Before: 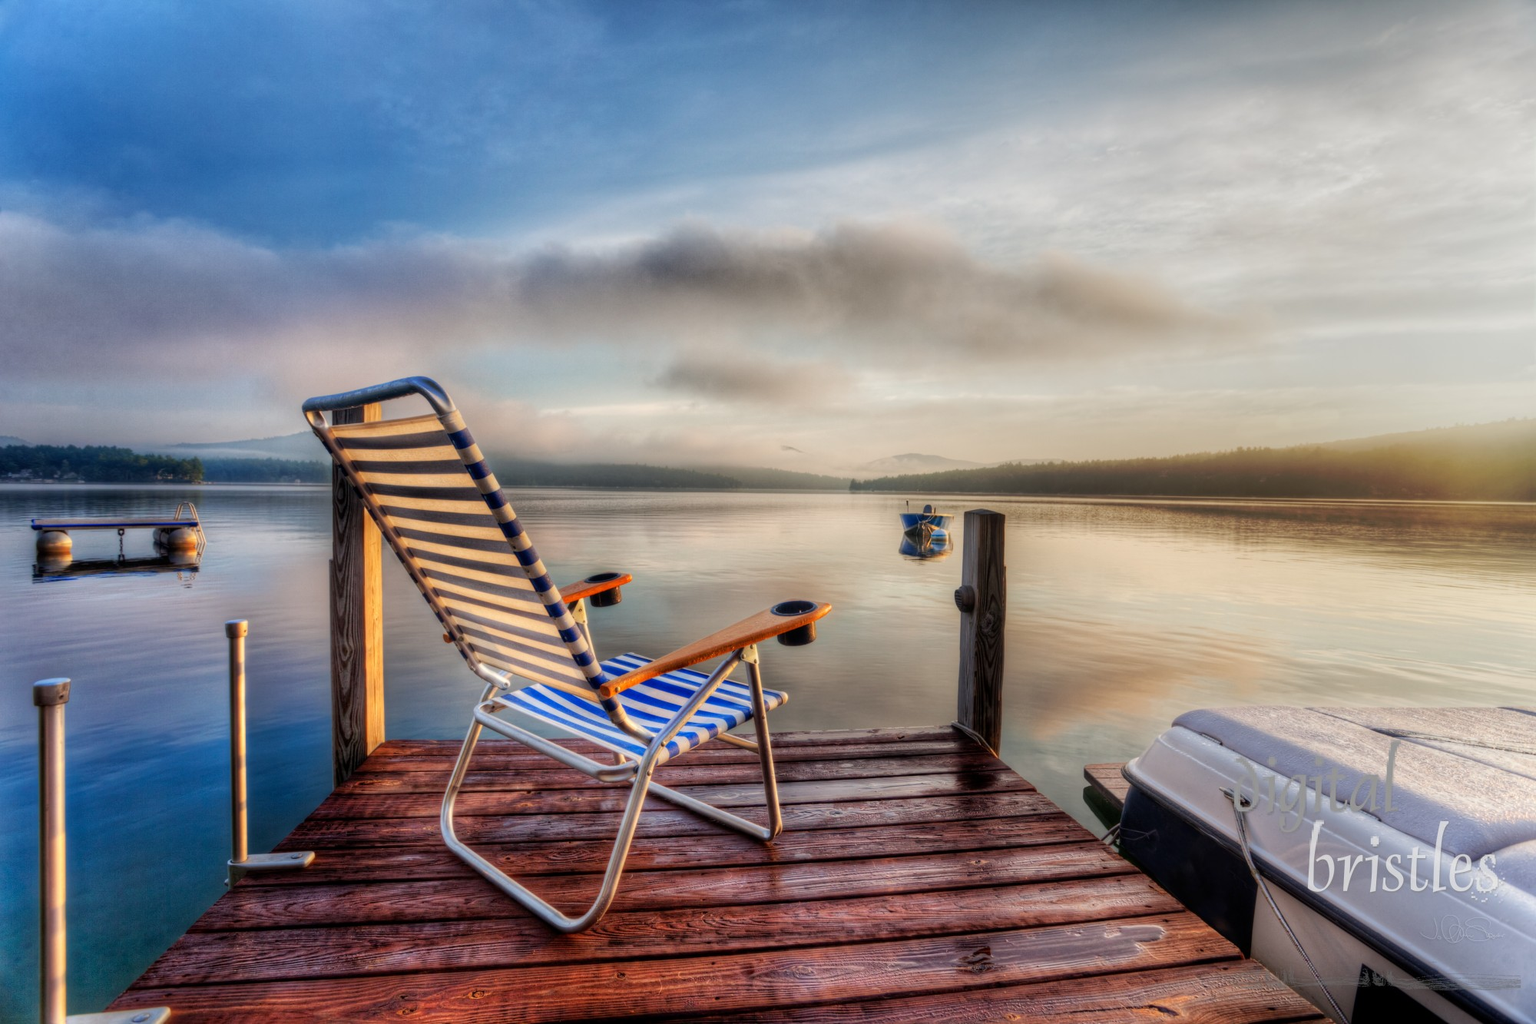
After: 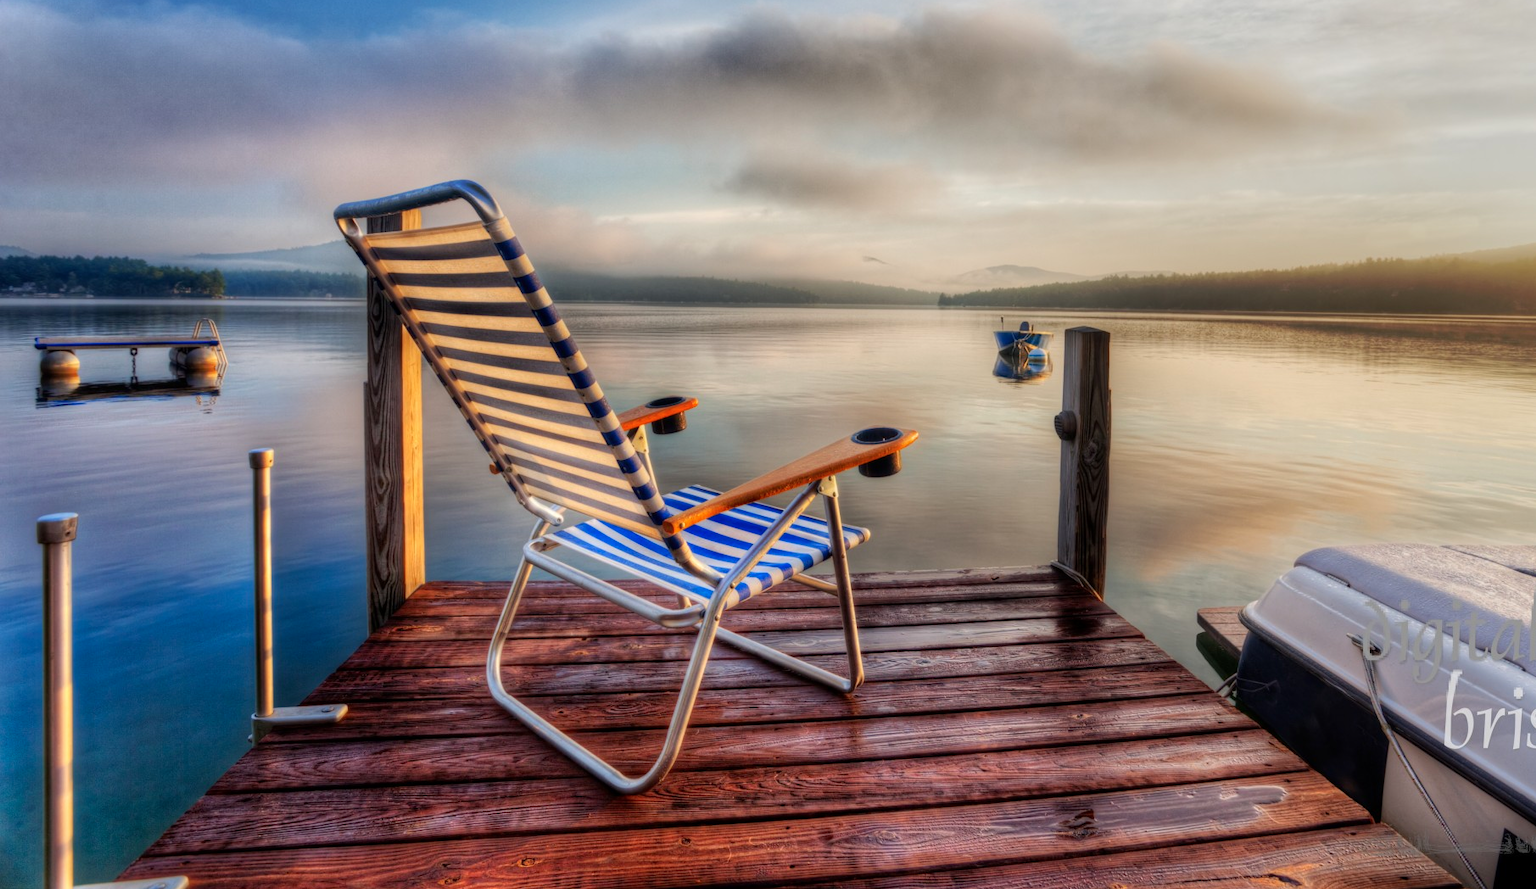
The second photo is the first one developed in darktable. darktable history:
color contrast: green-magenta contrast 1.1, blue-yellow contrast 1.1, unbound 0
crop: top 20.916%, right 9.437%, bottom 0.316%
color balance rgb: linear chroma grading › global chroma 1.5%, linear chroma grading › mid-tones -1%, perceptual saturation grading › global saturation -3%, perceptual saturation grading › shadows -2%
